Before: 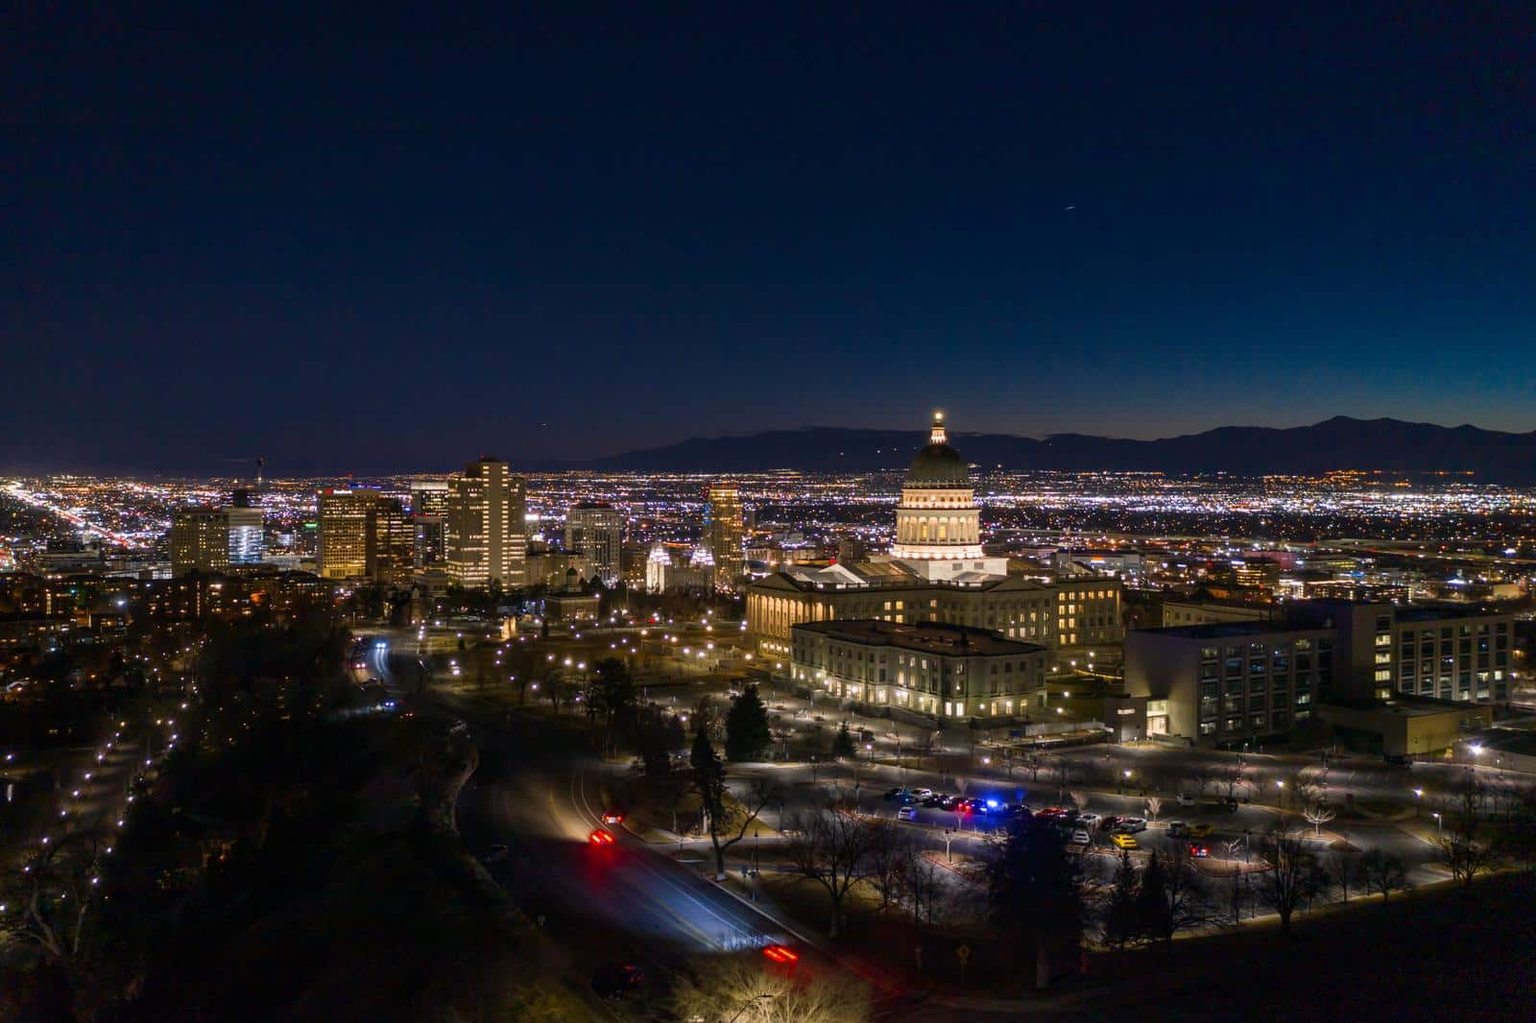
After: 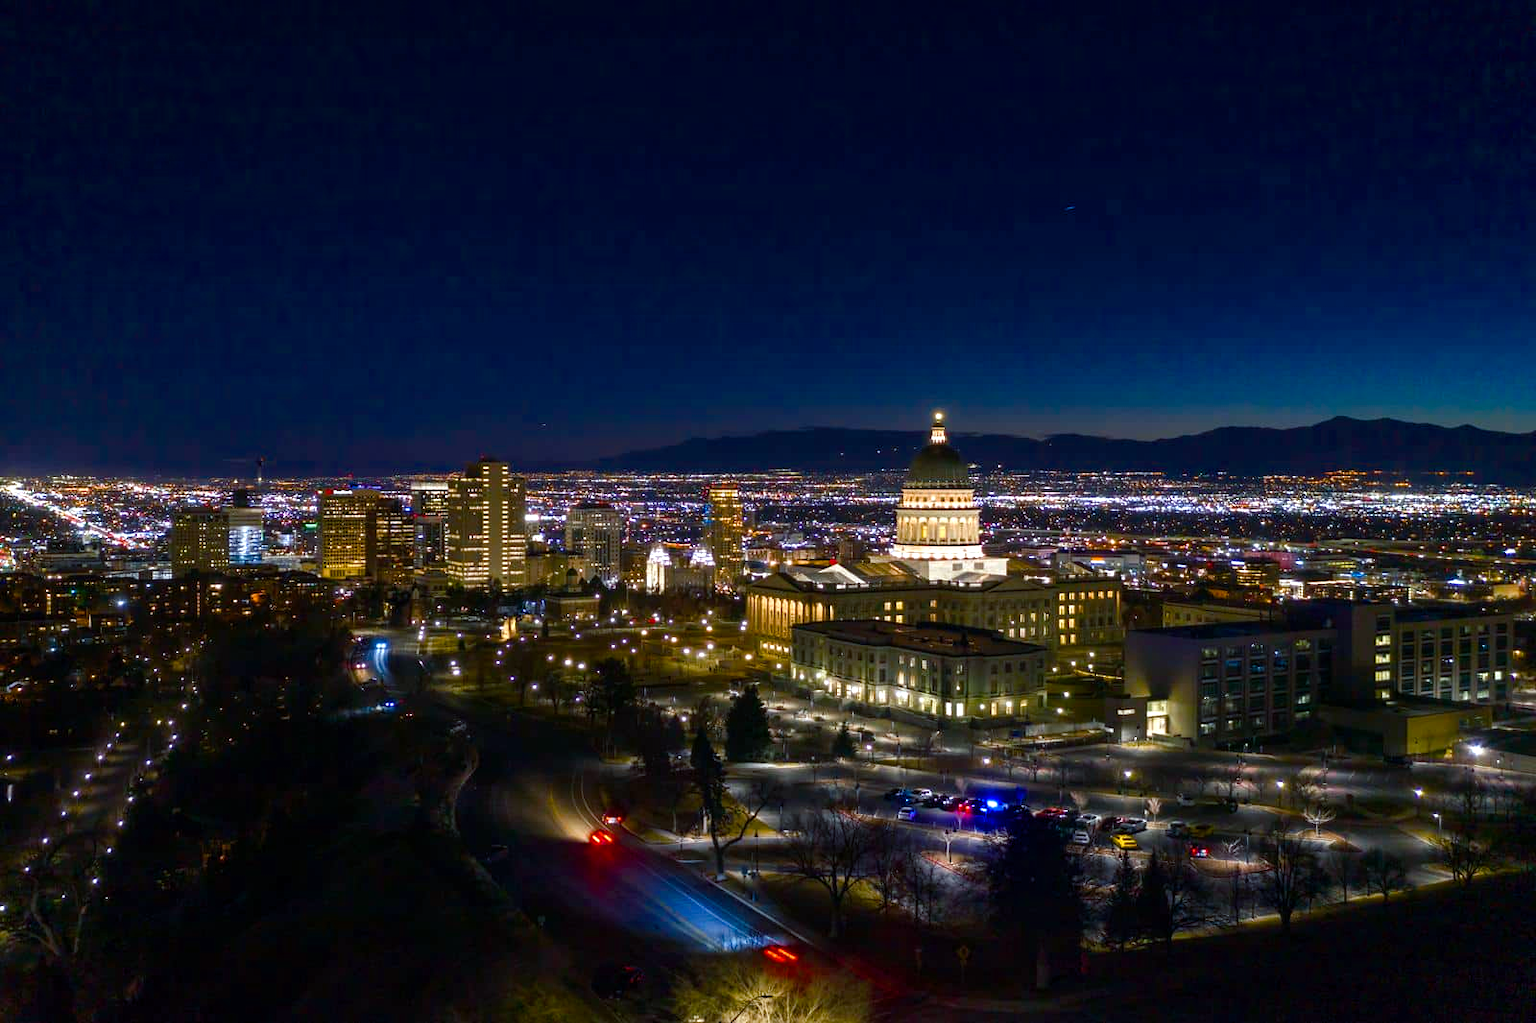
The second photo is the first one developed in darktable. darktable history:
color correction: highlights a* -10.04, highlights b* -10.37
color balance rgb: shadows lift › chroma 4.21%, shadows lift › hue 252.22°, highlights gain › chroma 1.36%, highlights gain › hue 50.24°, perceptual saturation grading › mid-tones 6.33%, perceptual saturation grading › shadows 72.44%, perceptual brilliance grading › highlights 11.59%, contrast 5.05%
